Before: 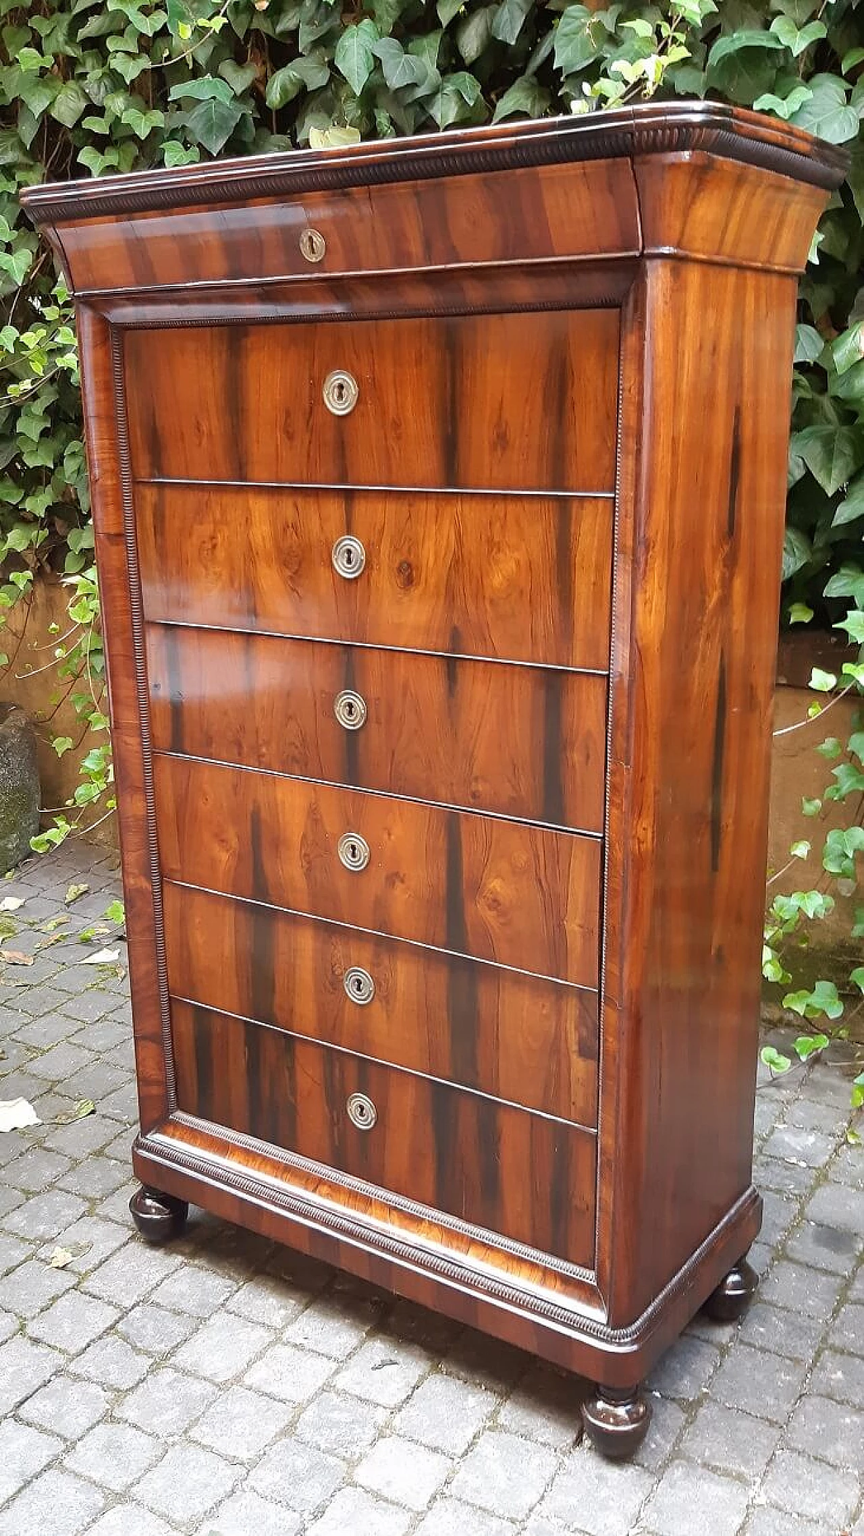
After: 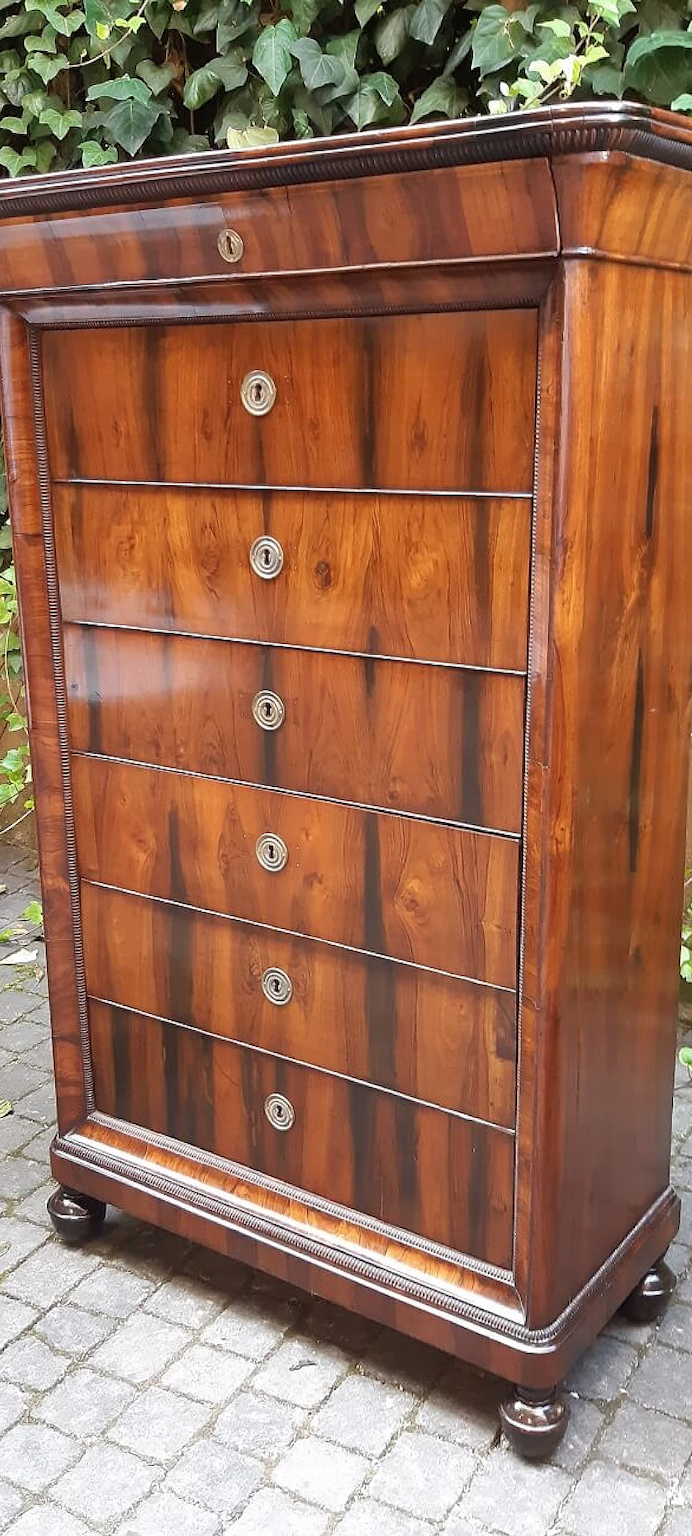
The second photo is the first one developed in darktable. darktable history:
contrast brightness saturation: contrast 0.008, saturation -0.06
crop and rotate: left 9.532%, right 10.277%
